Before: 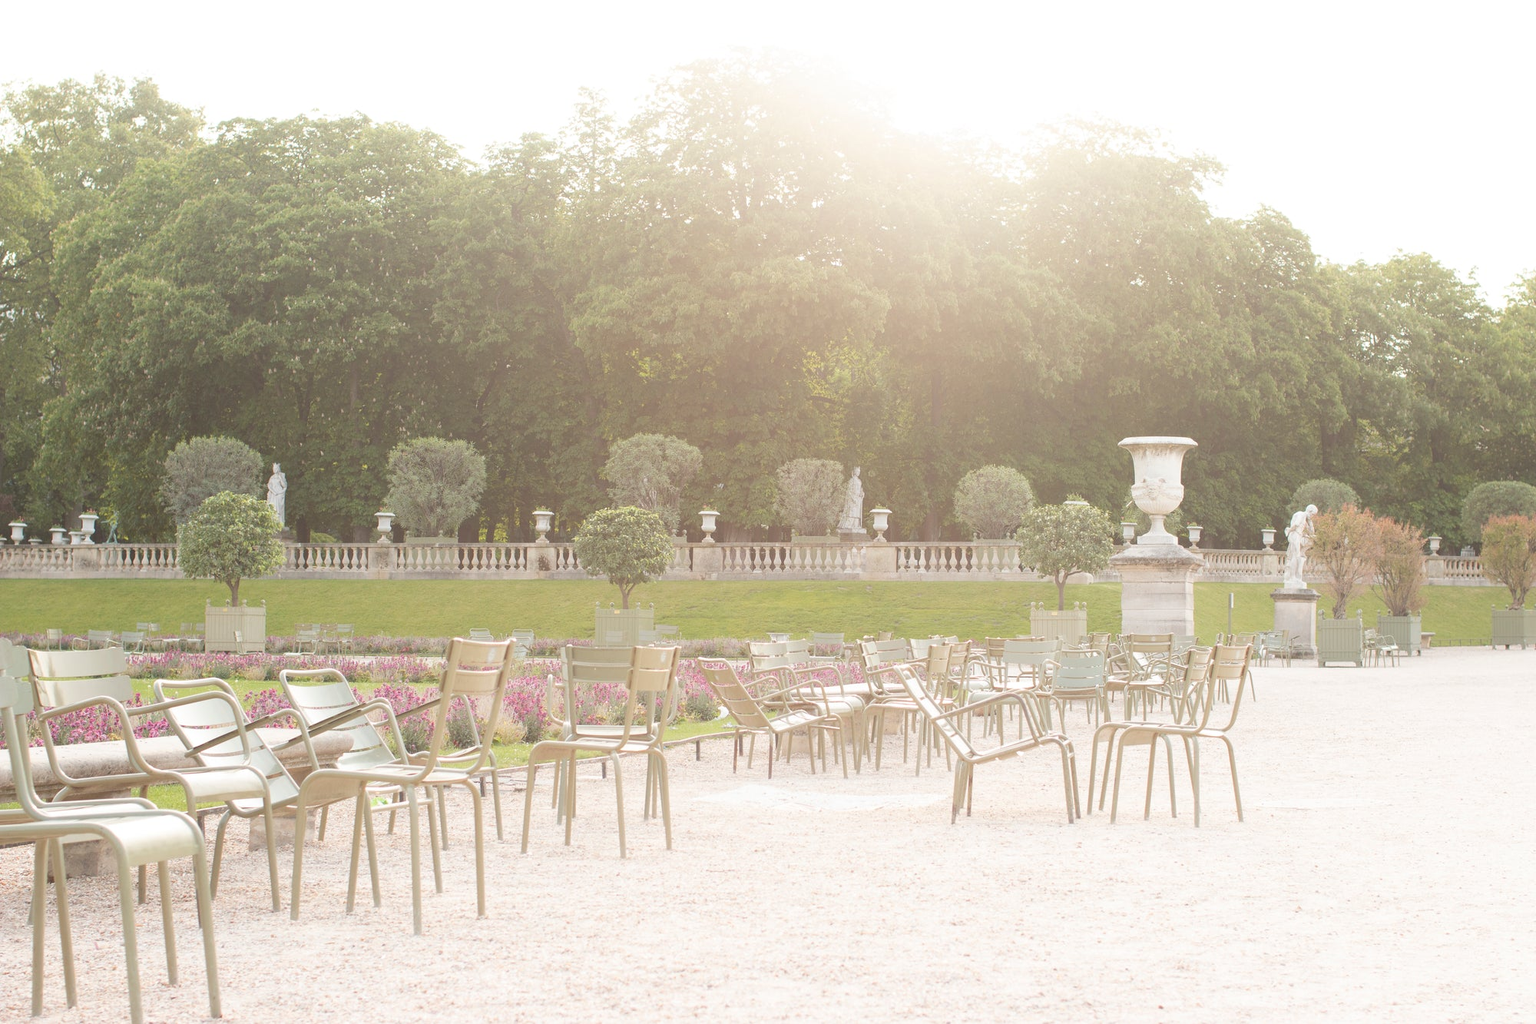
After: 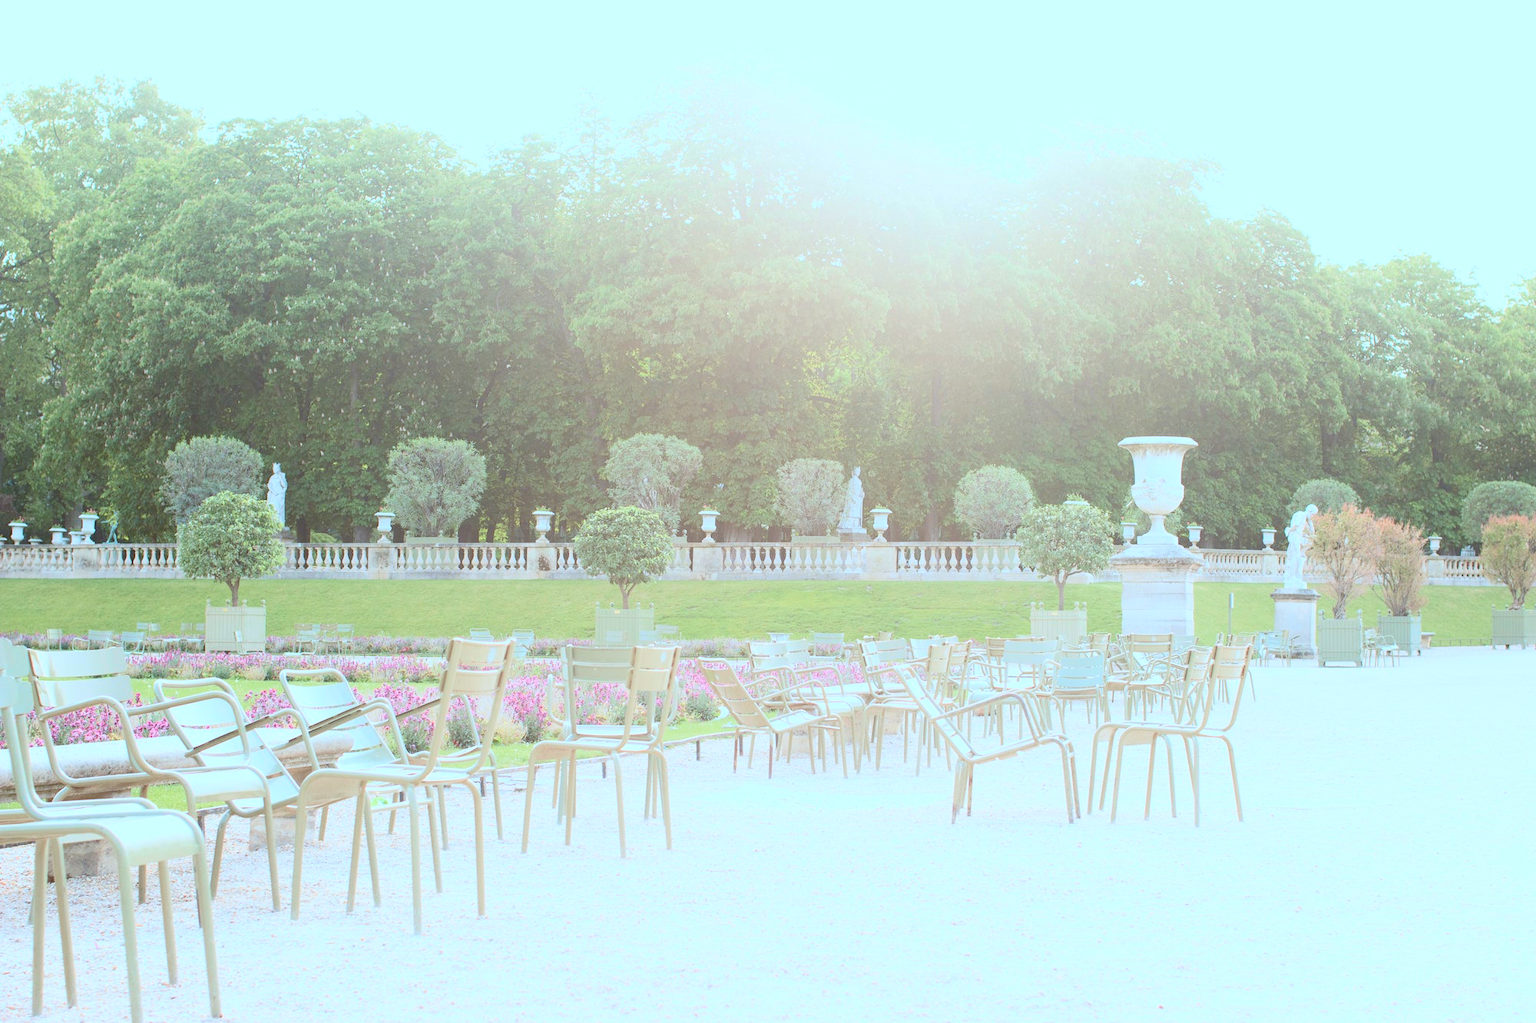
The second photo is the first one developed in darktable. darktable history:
color correction: highlights a* -9.35, highlights b* -23.15
tone curve: curves: ch0 [(0, 0.028) (0.037, 0.05) (0.123, 0.108) (0.19, 0.164) (0.269, 0.247) (0.475, 0.533) (0.595, 0.695) (0.718, 0.823) (0.855, 0.913) (1, 0.982)]; ch1 [(0, 0) (0.243, 0.245) (0.427, 0.41) (0.493, 0.481) (0.505, 0.502) (0.536, 0.545) (0.56, 0.582) (0.611, 0.644) (0.769, 0.807) (1, 1)]; ch2 [(0, 0) (0.249, 0.216) (0.349, 0.321) (0.424, 0.442) (0.476, 0.483) (0.498, 0.499) (0.517, 0.519) (0.532, 0.55) (0.569, 0.608) (0.614, 0.661) (0.706, 0.75) (0.808, 0.809) (0.991, 0.968)], color space Lab, independent channels, preserve colors none
